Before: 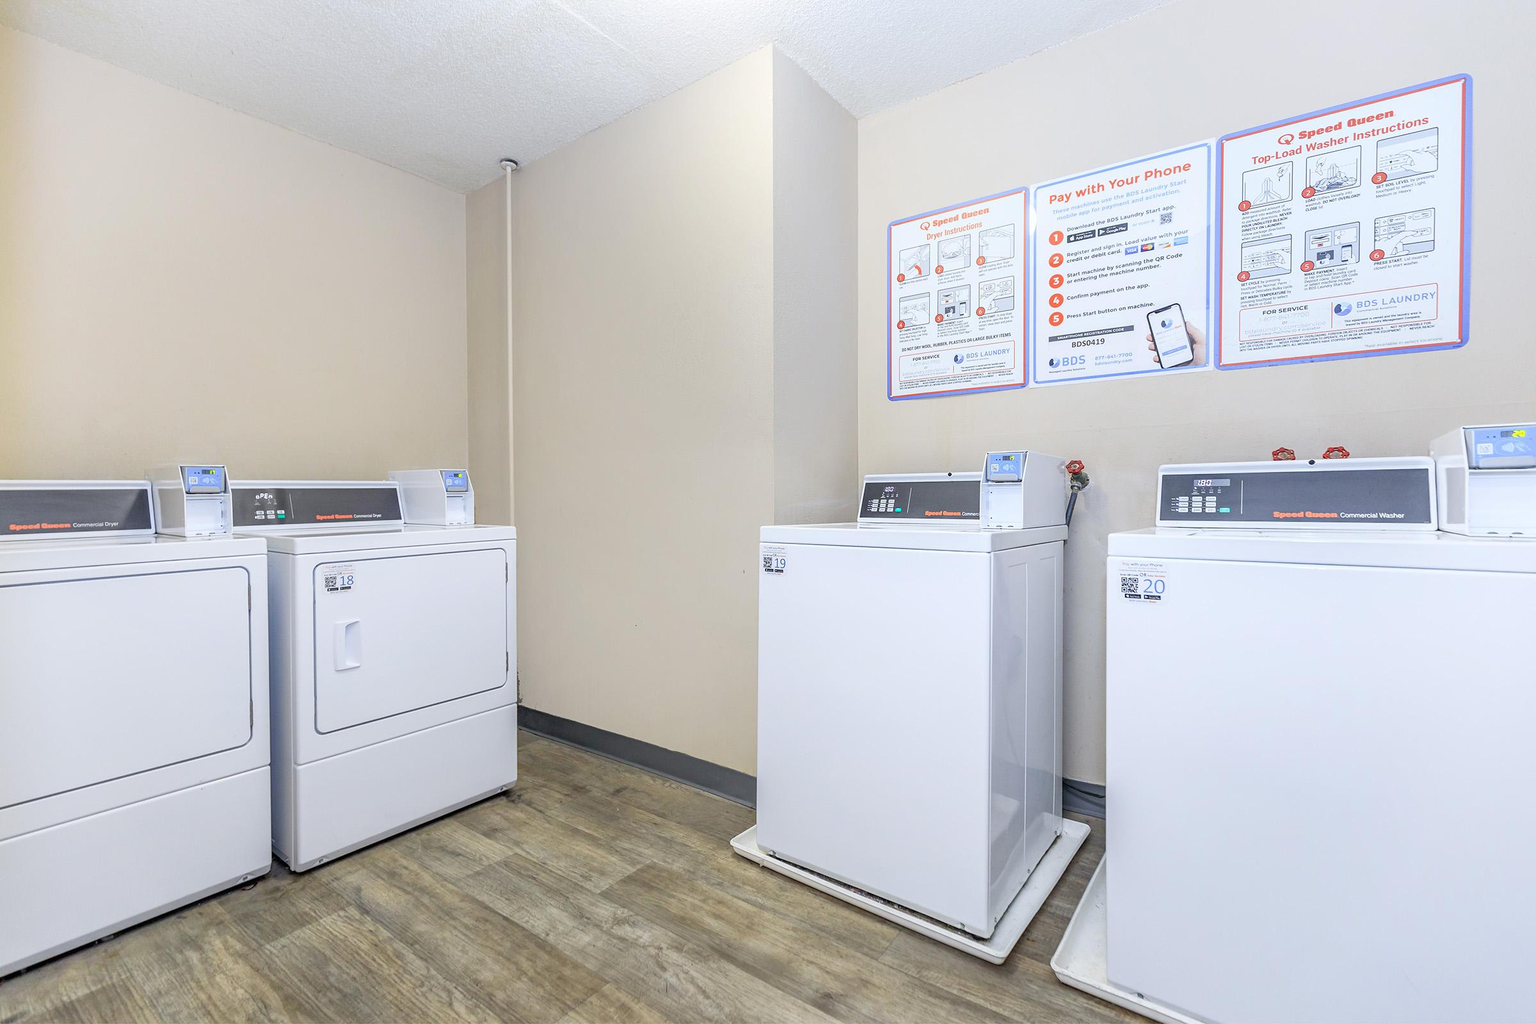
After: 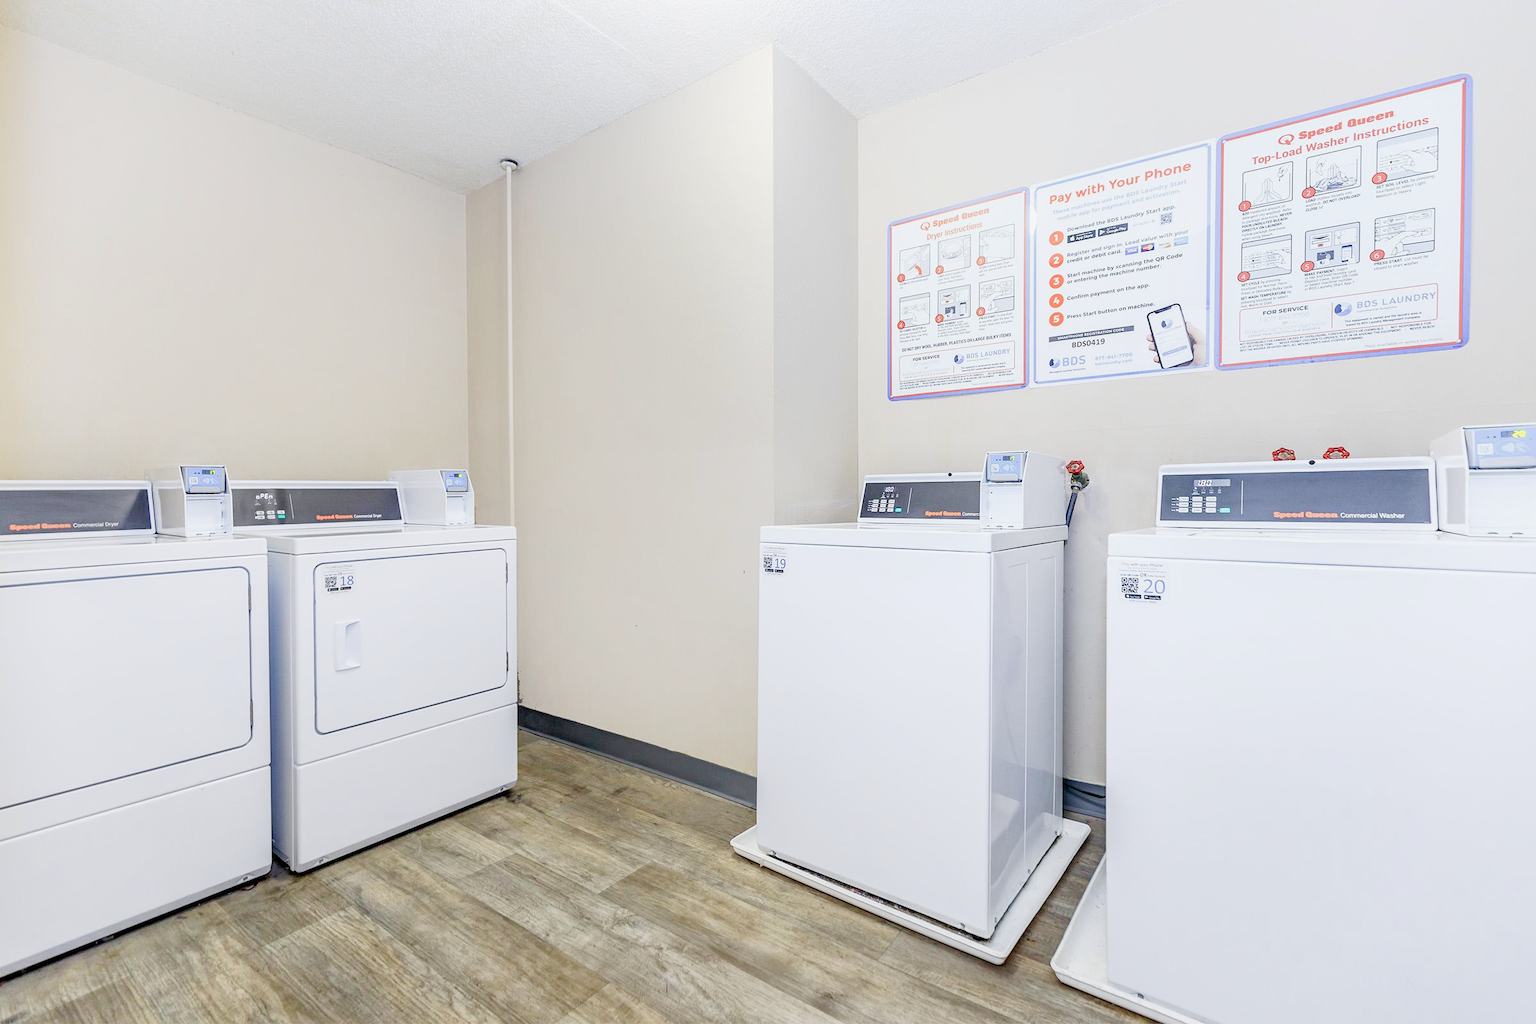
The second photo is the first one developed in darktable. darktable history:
tone curve: curves: ch0 [(0.017, 0) (0.122, 0.046) (0.295, 0.297) (0.449, 0.505) (0.559, 0.629) (0.729, 0.796) (0.879, 0.898) (1, 0.97)]; ch1 [(0, 0) (0.393, 0.4) (0.447, 0.447) (0.485, 0.497) (0.522, 0.503) (0.539, 0.52) (0.606, 0.6) (0.696, 0.679) (1, 1)]; ch2 [(0, 0) (0.369, 0.388) (0.449, 0.431) (0.499, 0.501) (0.516, 0.536) (0.604, 0.599) (0.741, 0.763) (1, 1)], preserve colors none
color balance rgb: perceptual saturation grading › global saturation 0.221%, perceptual saturation grading › highlights -31.165%, perceptual saturation grading › mid-tones 5.645%, perceptual saturation grading › shadows 19.001%, global vibrance 20%
